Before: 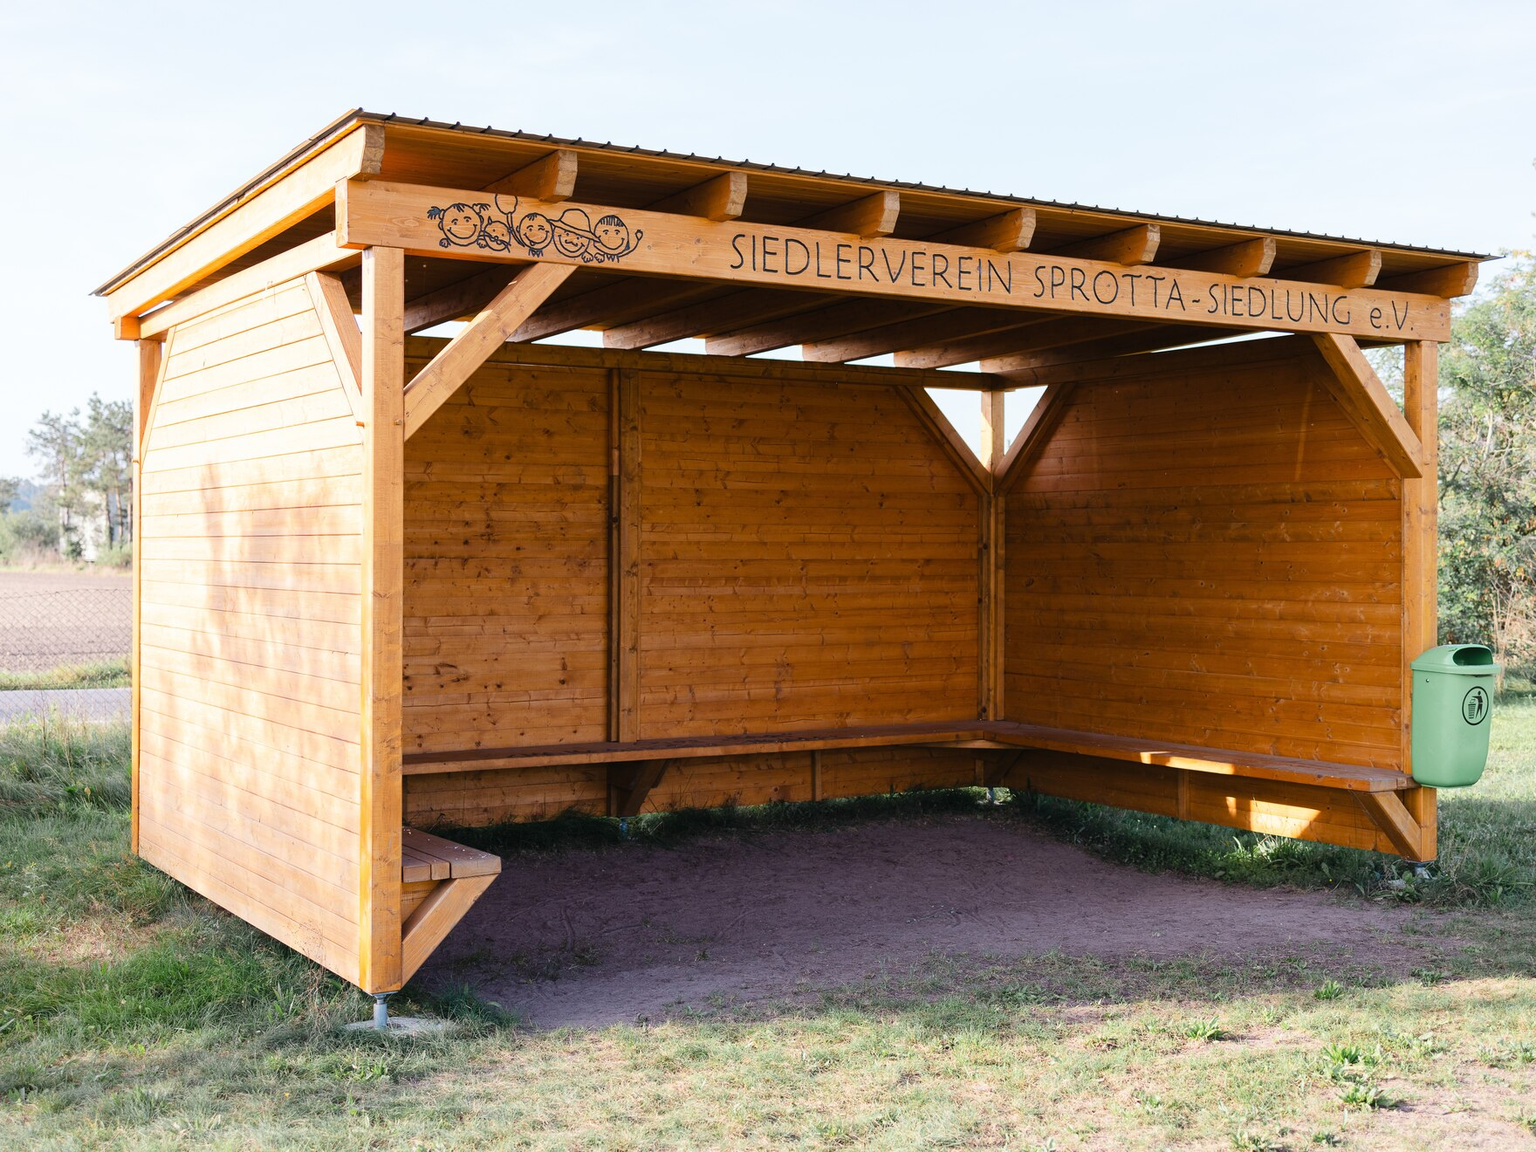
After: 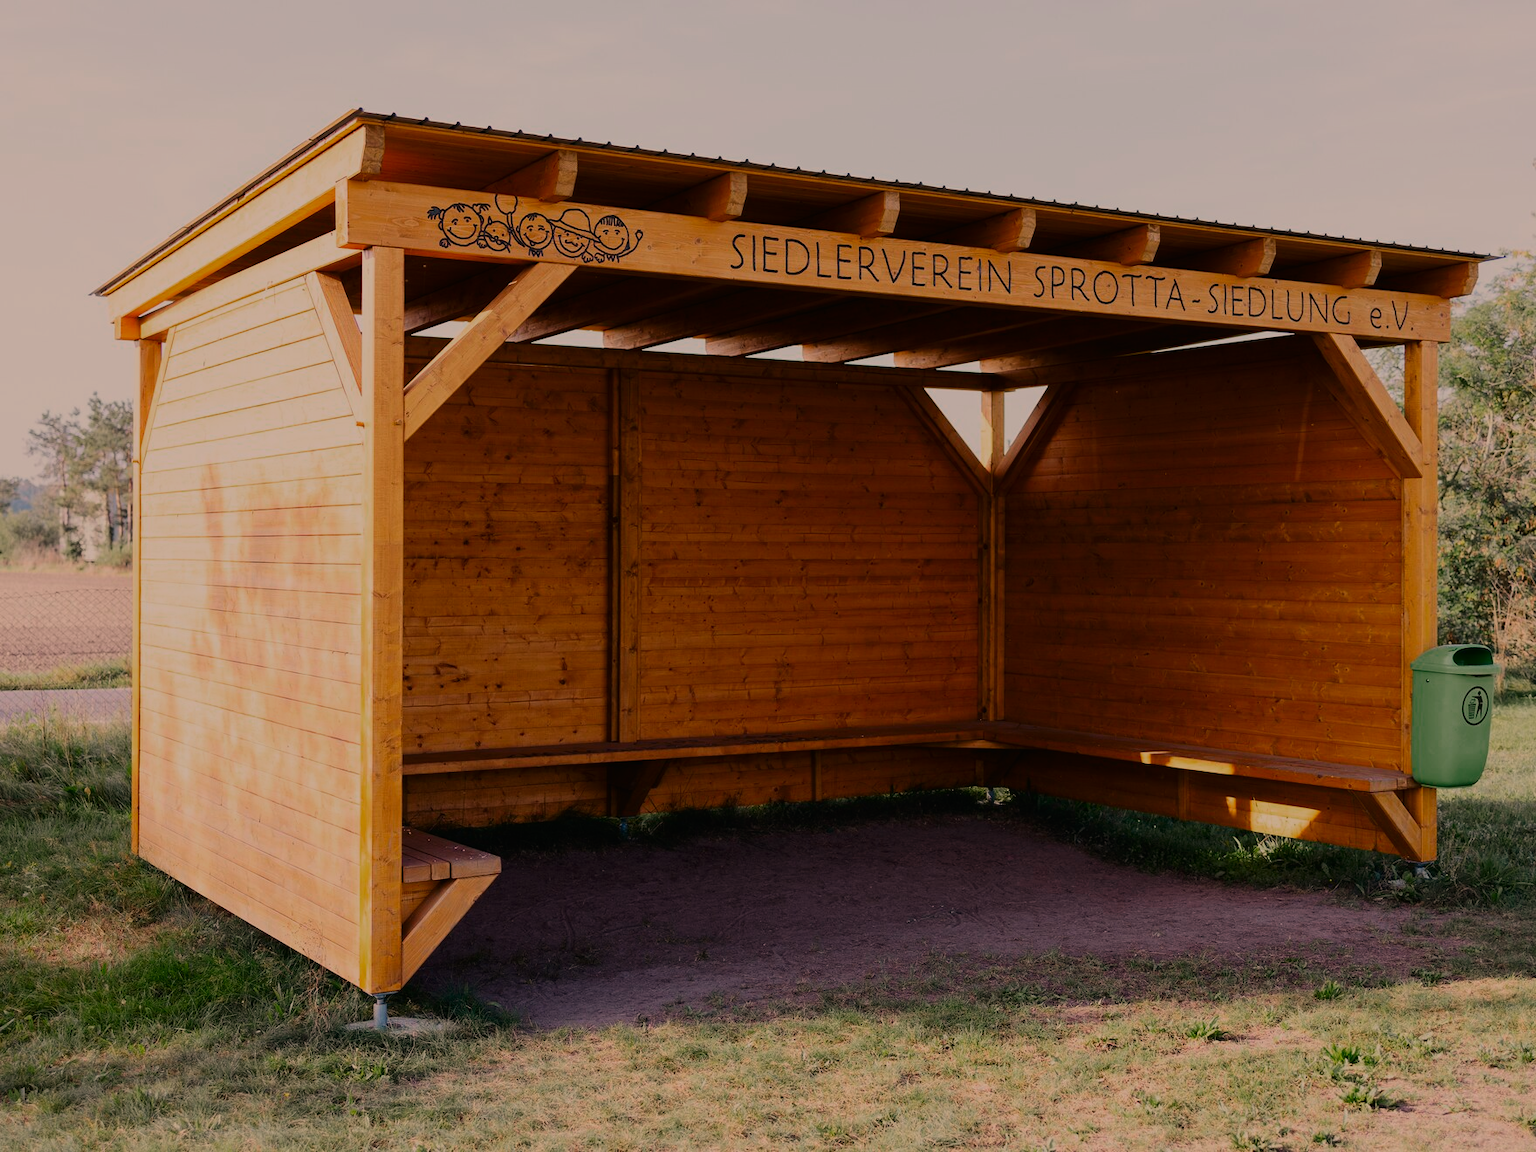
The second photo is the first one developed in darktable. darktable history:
exposure: black level correction -0.015, exposure -0.5 EV, compensate highlight preservation false
contrast brightness saturation: brightness -0.25, saturation 0.2
white balance: red 1.127, blue 0.943
color zones: curves: ch0 [(0, 0.558) (0.143, 0.548) (0.286, 0.447) (0.429, 0.259) (0.571, 0.5) (0.714, 0.5) (0.857, 0.593) (1, 0.558)]; ch1 [(0, 0.543) (0.01, 0.544) (0.12, 0.492) (0.248, 0.458) (0.5, 0.534) (0.748, 0.5) (0.99, 0.469) (1, 0.543)]; ch2 [(0, 0.507) (0.143, 0.522) (0.286, 0.505) (0.429, 0.5) (0.571, 0.5) (0.714, 0.5) (0.857, 0.5) (1, 0.507)]
filmic rgb: black relative exposure -7.65 EV, white relative exposure 4.56 EV, hardness 3.61, color science v6 (2022)
